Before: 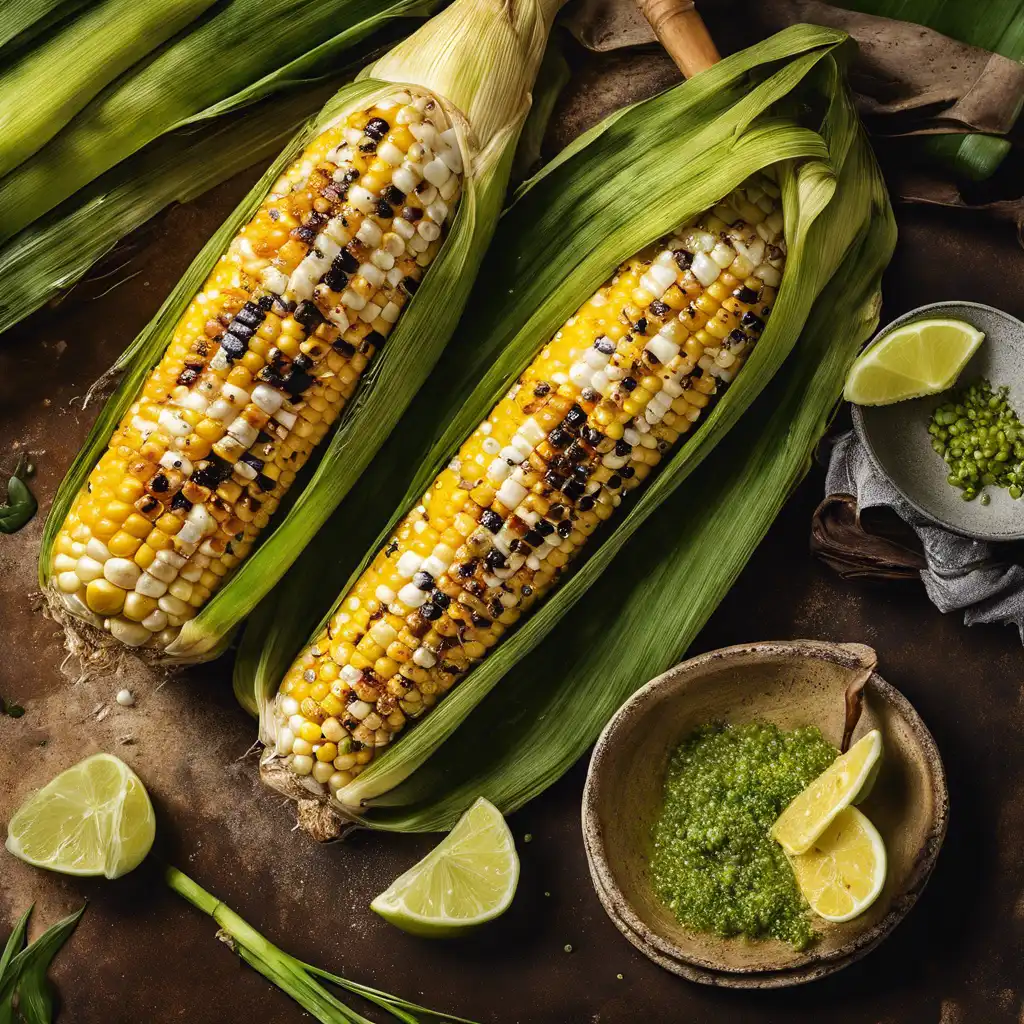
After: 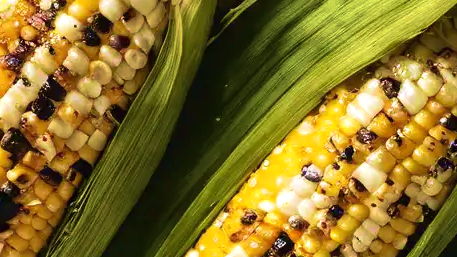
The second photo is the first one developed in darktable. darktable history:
crop: left 28.64%, top 16.832%, right 26.637%, bottom 58.055%
exposure: exposure 0.217 EV, compensate highlight preservation false
velvia: strength 74%
